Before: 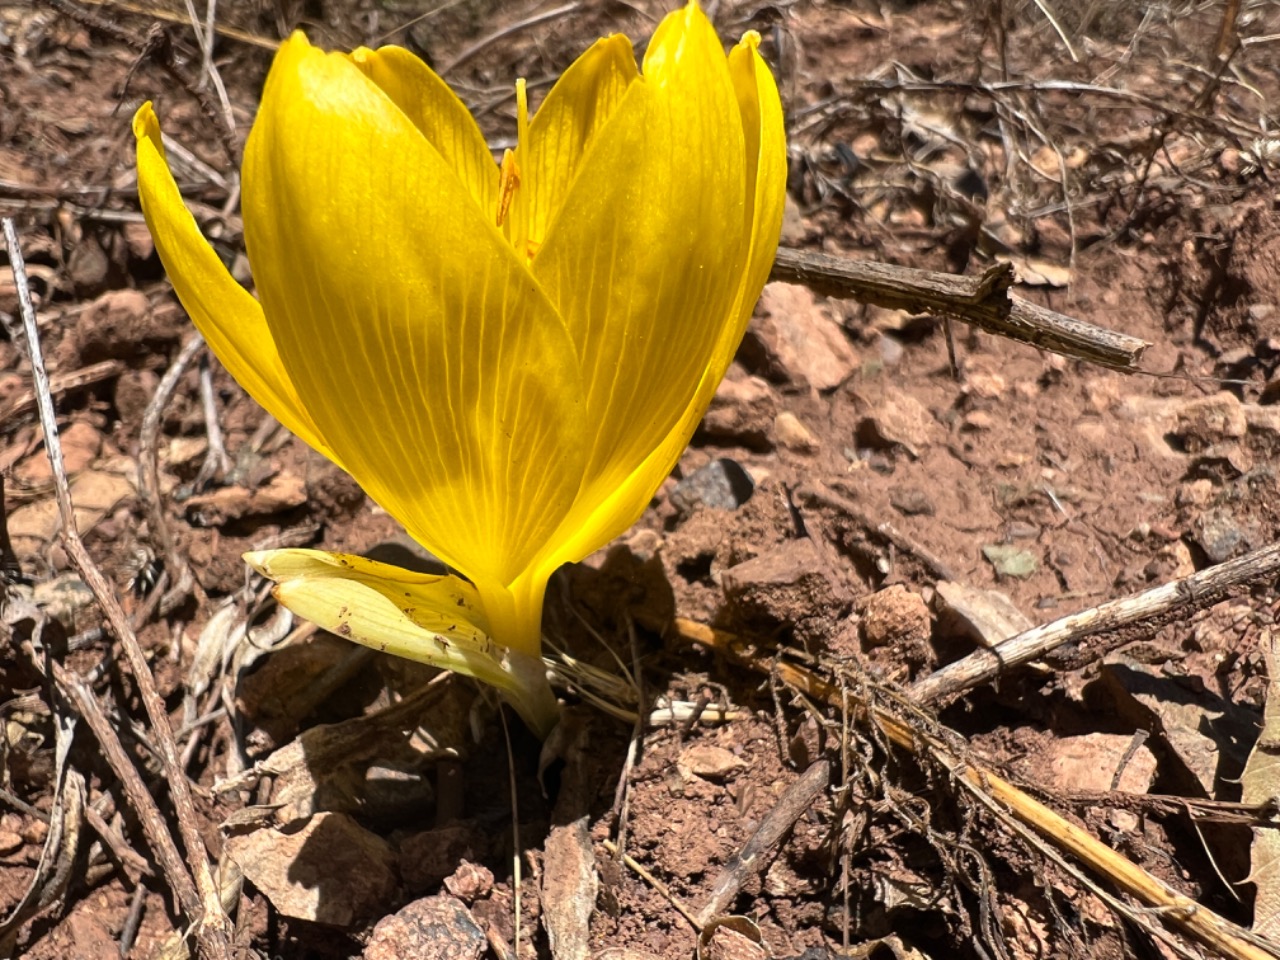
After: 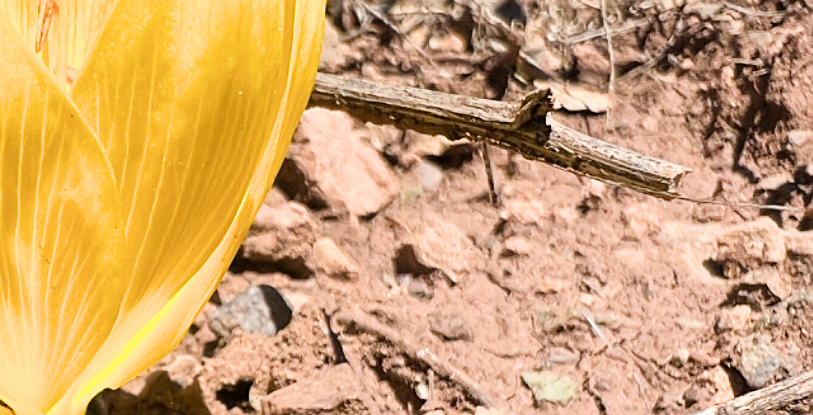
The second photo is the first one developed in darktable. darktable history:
crop: left 36.075%, top 18.139%, right 0.391%, bottom 38.611%
filmic rgb: black relative exposure -7.65 EV, white relative exposure 4.56 EV, hardness 3.61, iterations of high-quality reconstruction 0
sharpen: on, module defaults
exposure: black level correction 0, exposure 1.477 EV, compensate highlight preservation false
